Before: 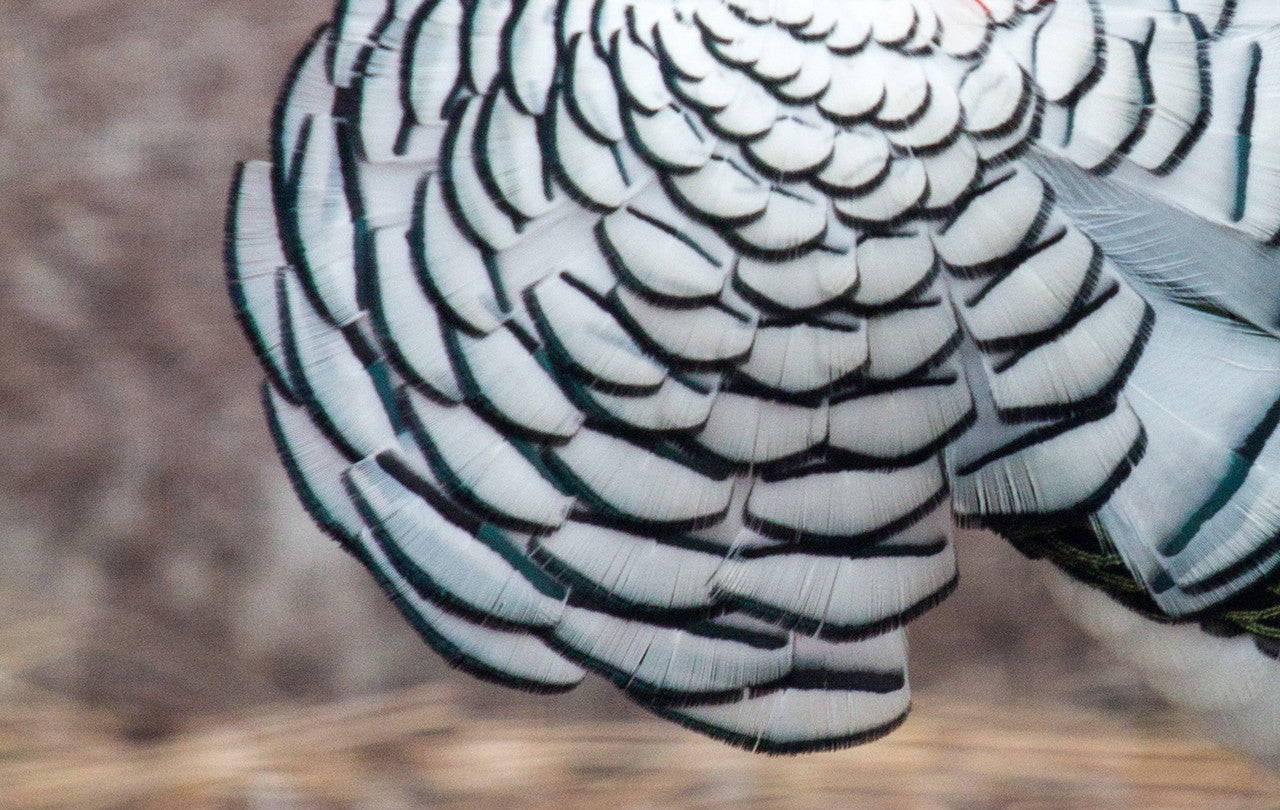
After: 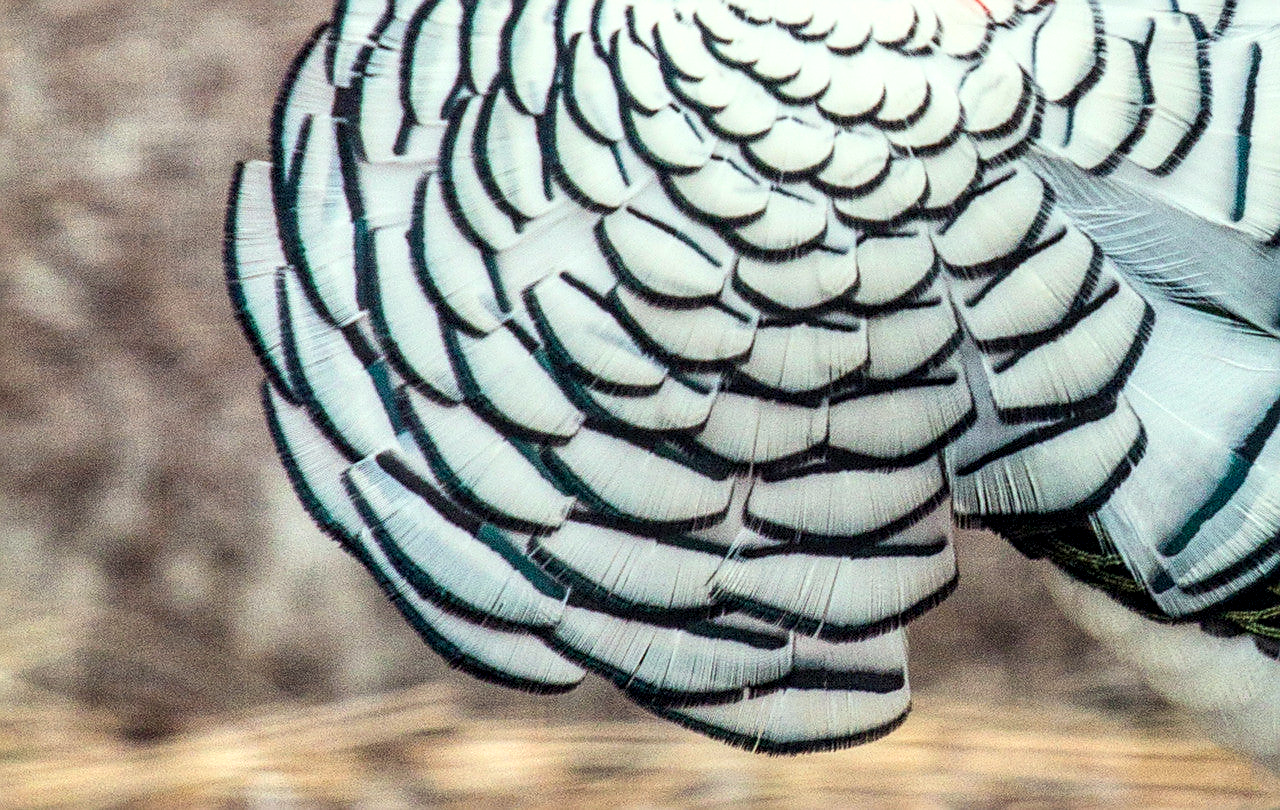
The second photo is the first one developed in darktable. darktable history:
local contrast: detail 150%
contrast brightness saturation: contrast 0.201, brightness 0.168, saturation 0.223
sharpen: on, module defaults
color correction: highlights a* -4.34, highlights b* 7.26
